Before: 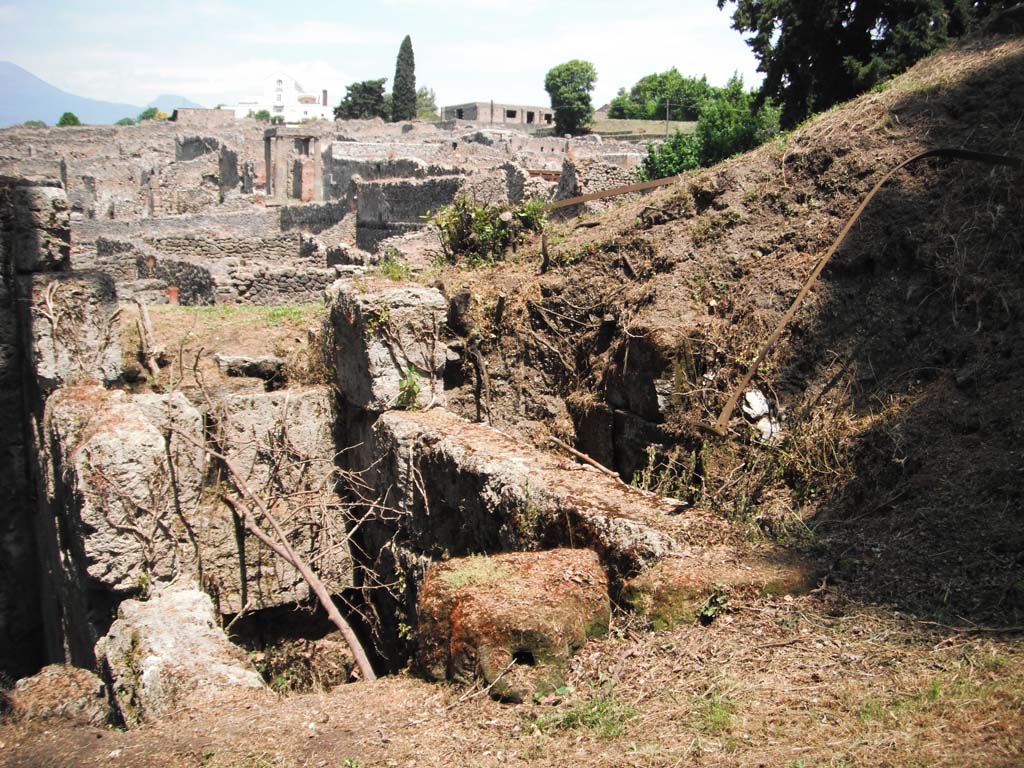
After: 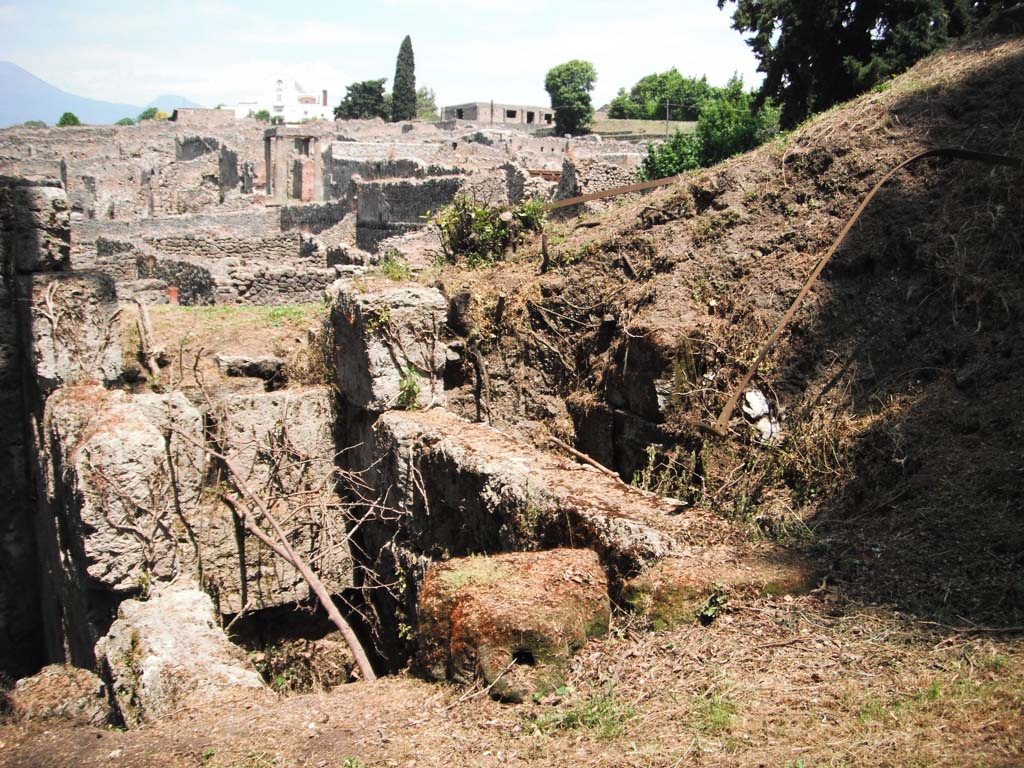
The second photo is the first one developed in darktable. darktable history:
contrast brightness saturation: contrast 0.1, brightness 0.016, saturation 0.019
